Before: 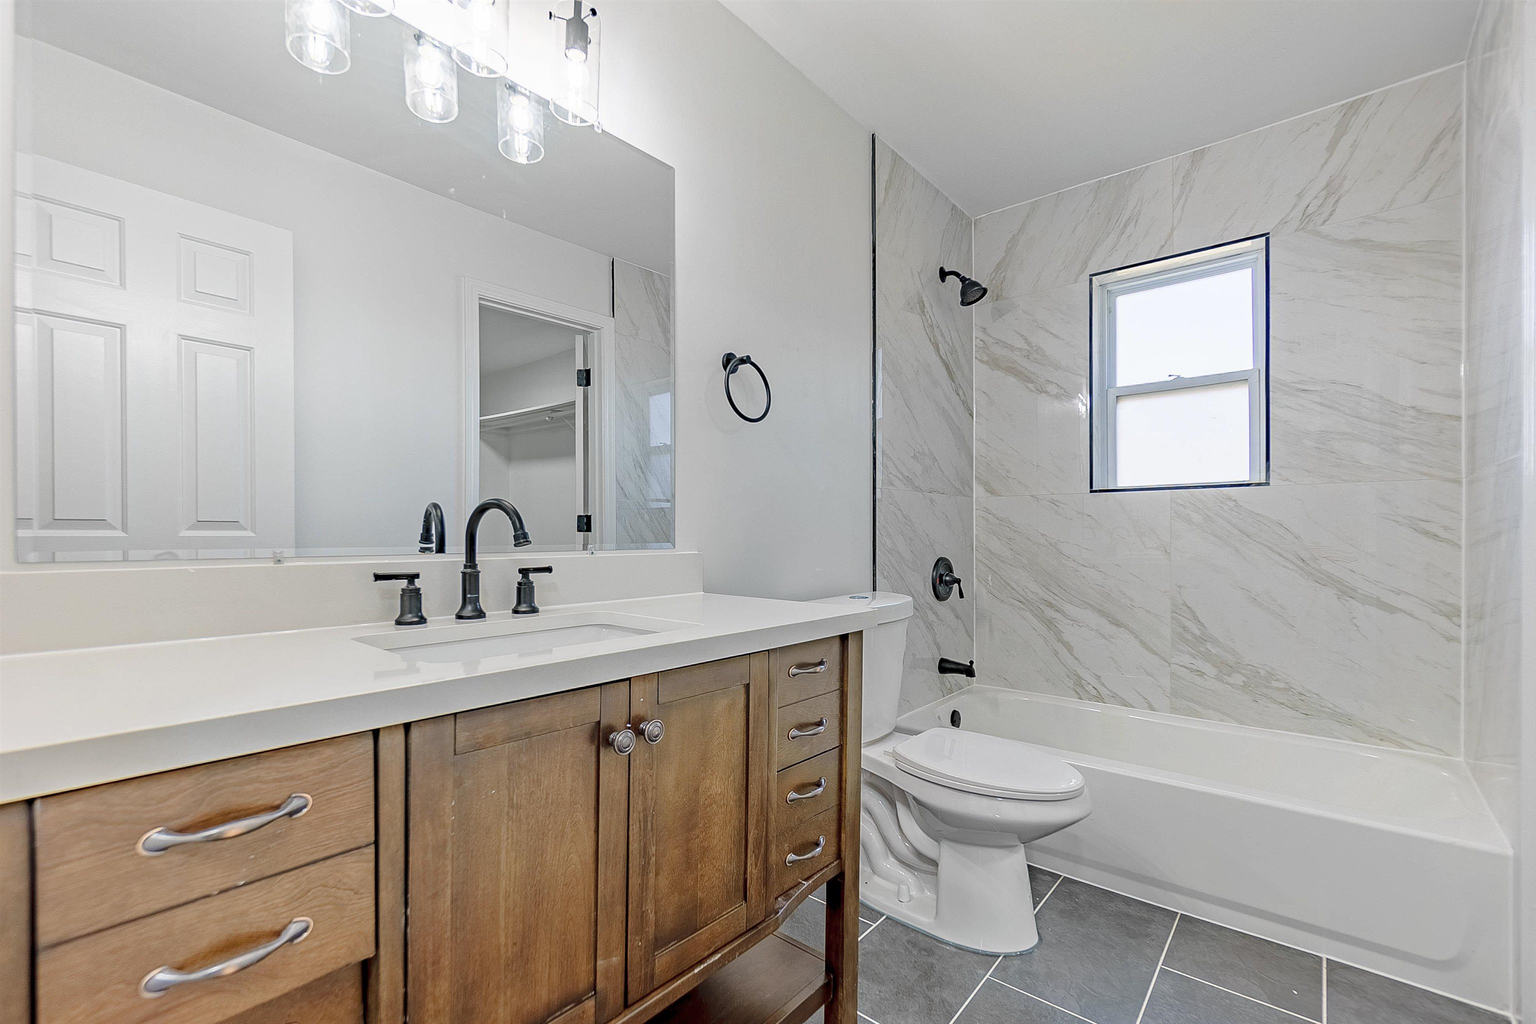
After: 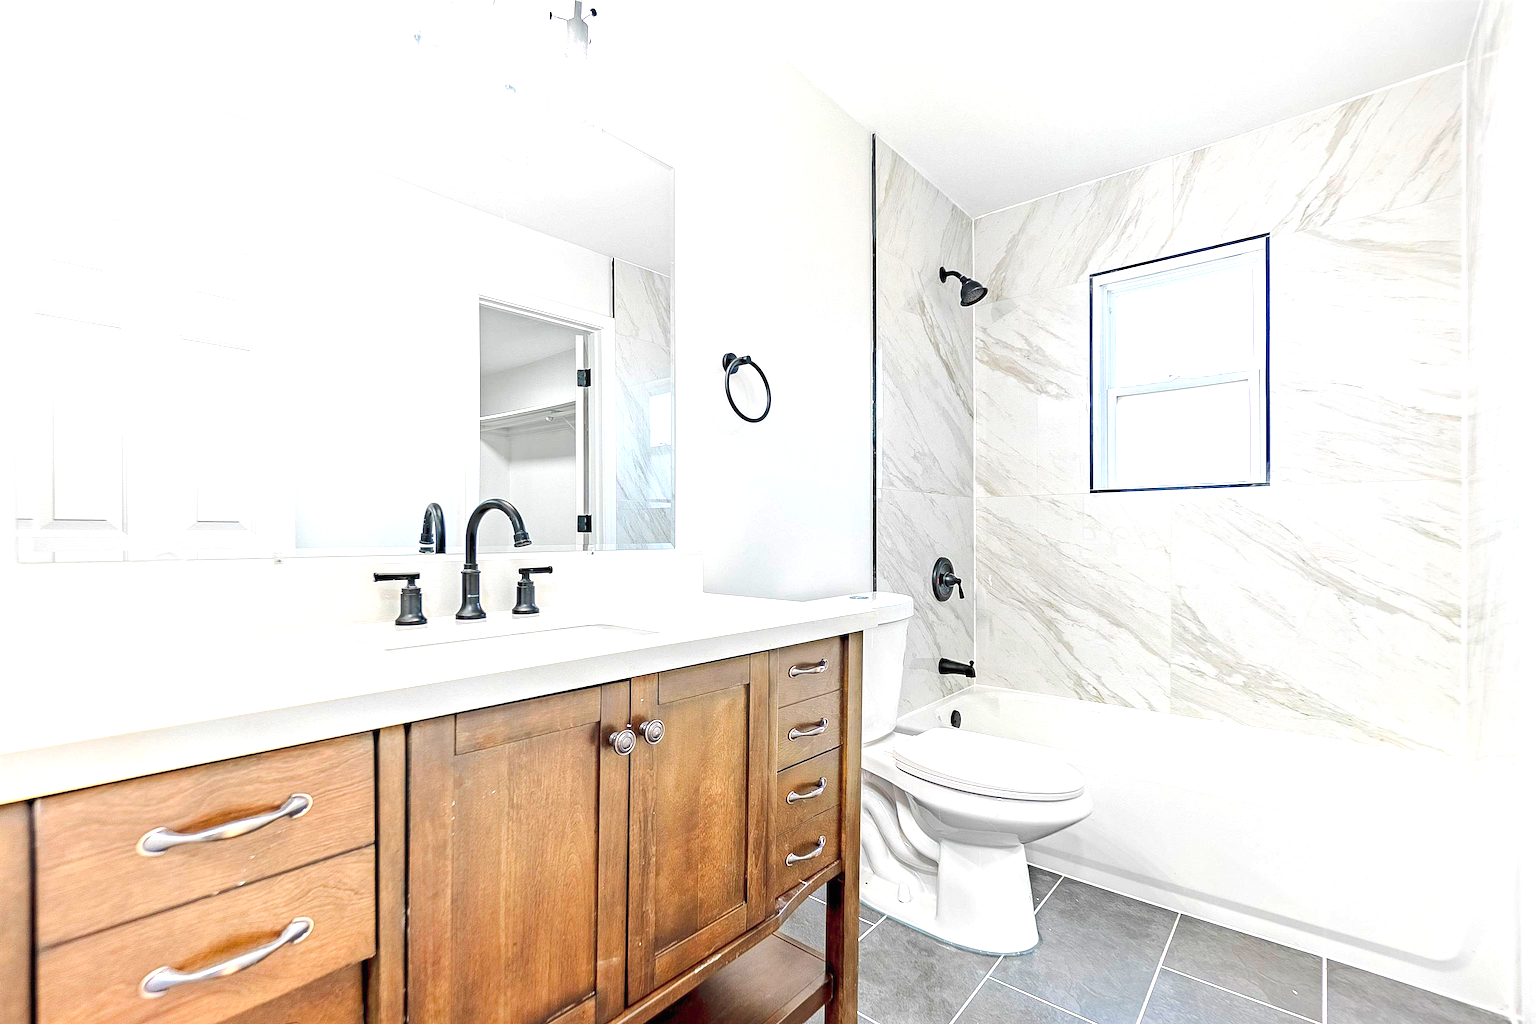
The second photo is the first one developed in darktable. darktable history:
exposure: black level correction 0, exposure 1.2 EV, compensate exposure bias true, compensate highlight preservation false
